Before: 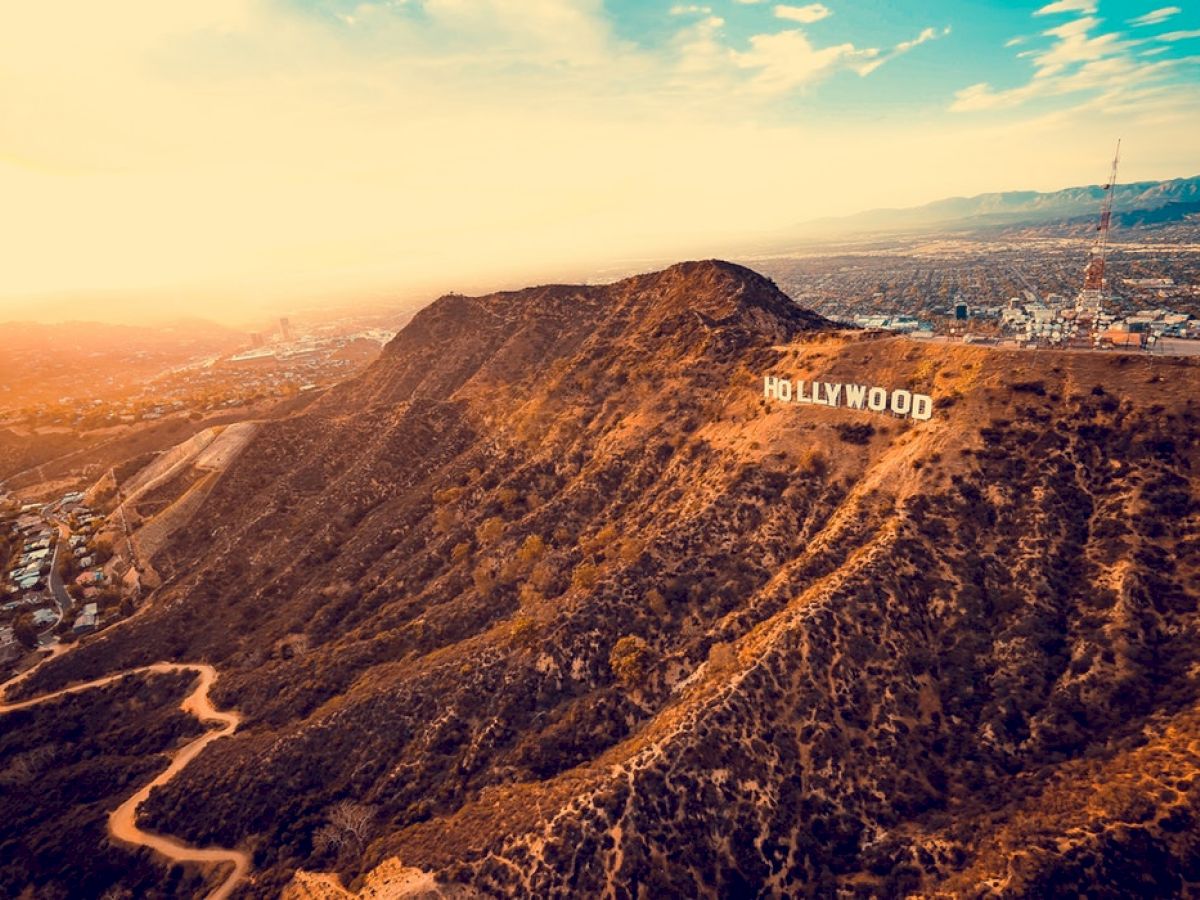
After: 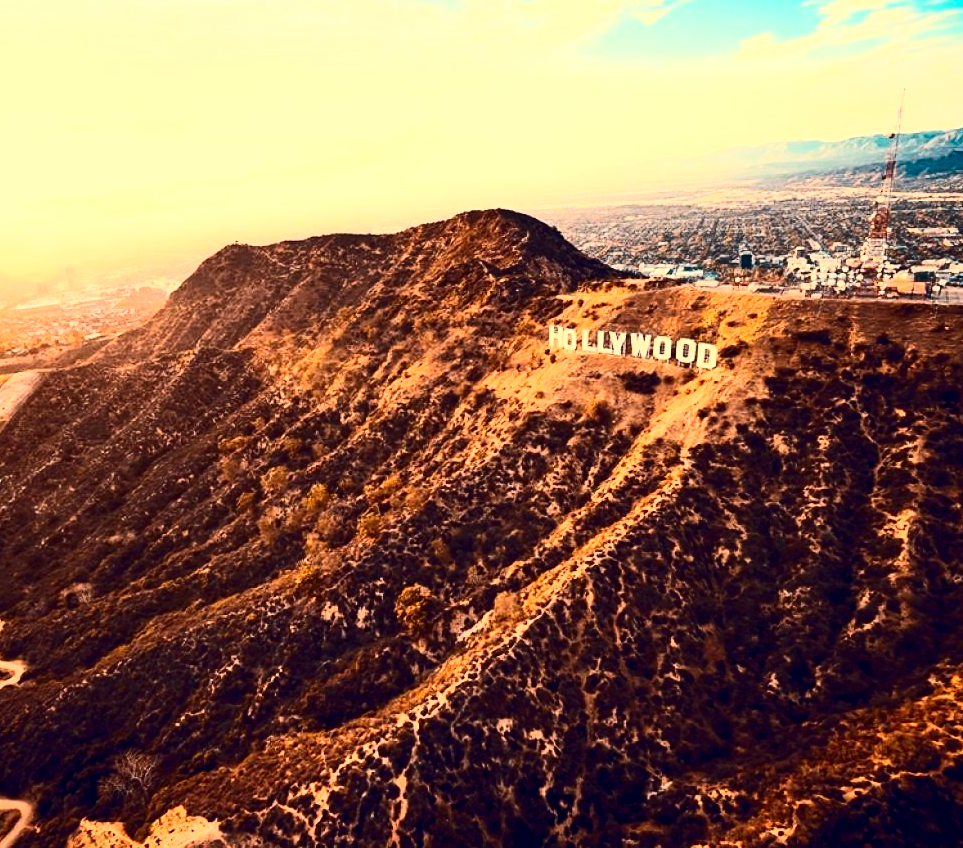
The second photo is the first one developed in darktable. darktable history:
rotate and perspective: automatic cropping off
crop and rotate: left 17.959%, top 5.771%, right 1.742%
contrast brightness saturation: contrast 0.4, brightness 0.1, saturation 0.21
tone equalizer: -8 EV -0.417 EV, -7 EV -0.389 EV, -6 EV -0.333 EV, -5 EV -0.222 EV, -3 EV 0.222 EV, -2 EV 0.333 EV, -1 EV 0.389 EV, +0 EV 0.417 EV, edges refinement/feathering 500, mask exposure compensation -1.57 EV, preserve details no
